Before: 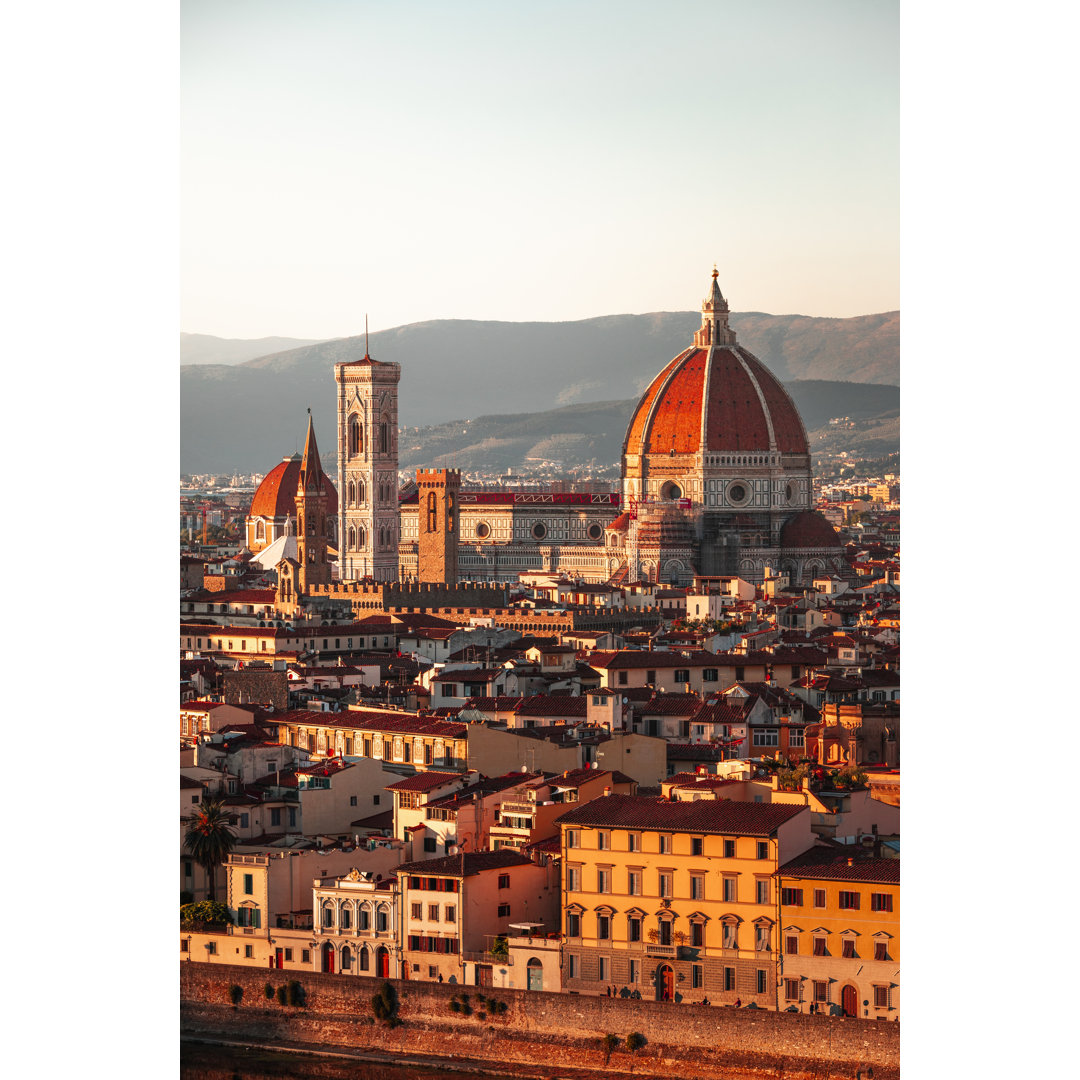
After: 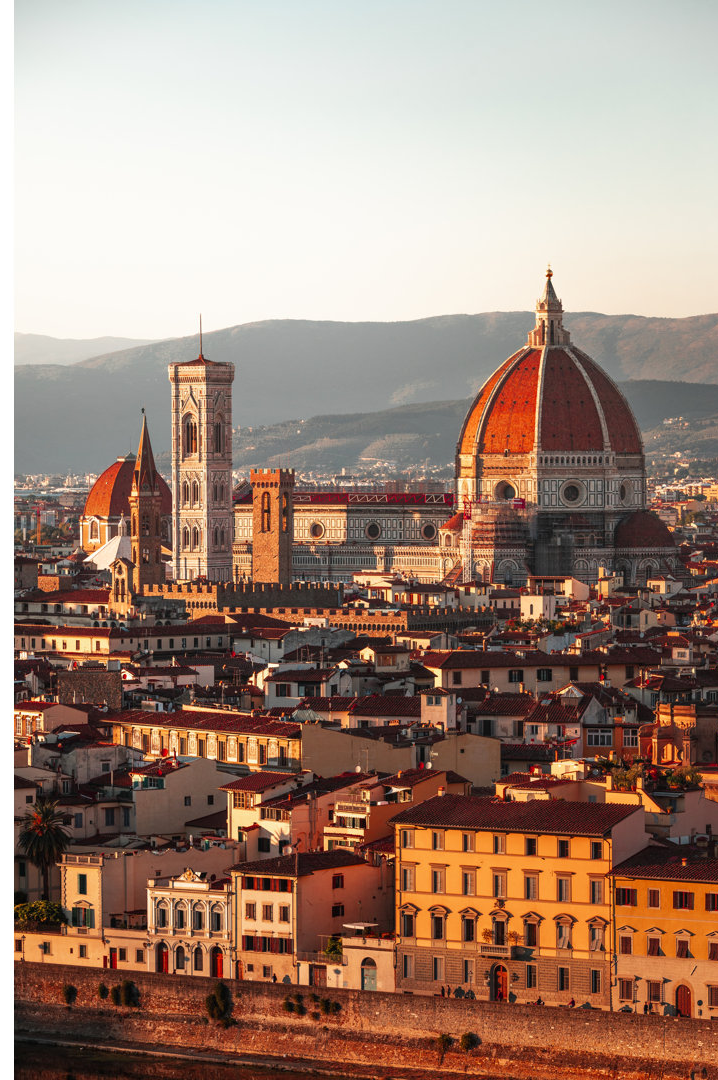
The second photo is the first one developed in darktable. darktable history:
crop and rotate: left 15.426%, right 18.041%
